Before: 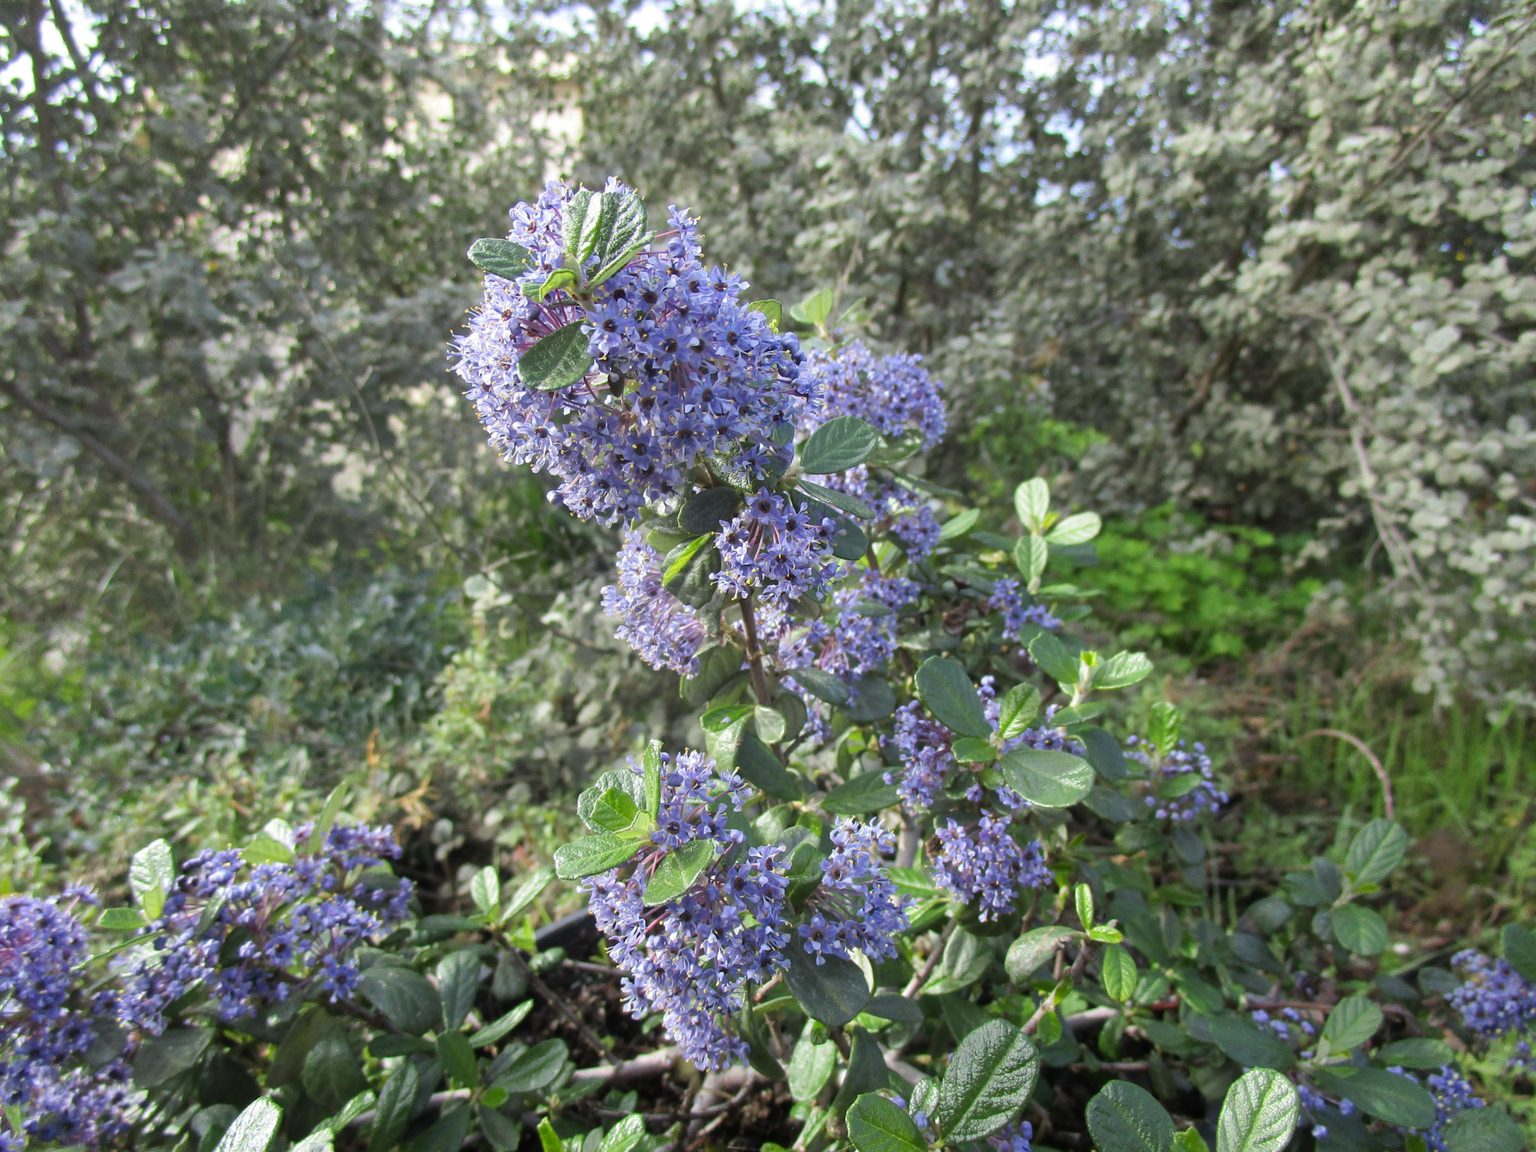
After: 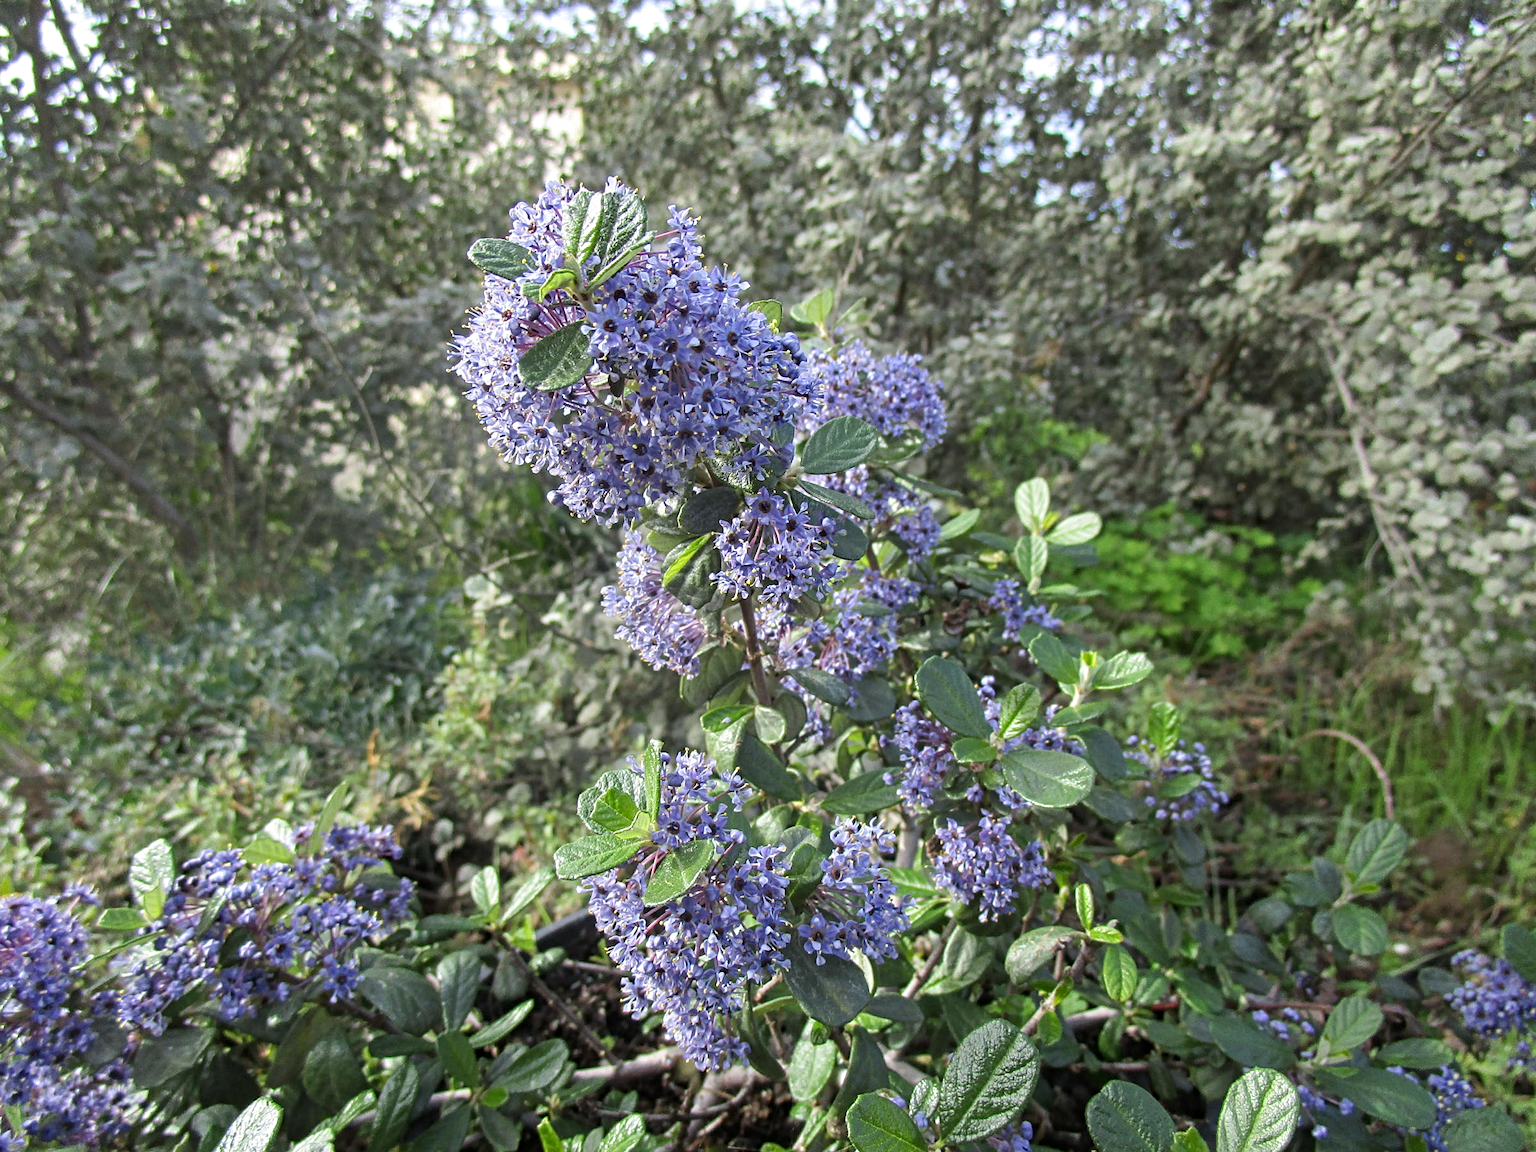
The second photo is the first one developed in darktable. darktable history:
contrast equalizer: octaves 7, y [[0.5, 0.5, 0.5, 0.539, 0.64, 0.611], [0.5 ×6], [0.5 ×6], [0 ×6], [0 ×6]]
